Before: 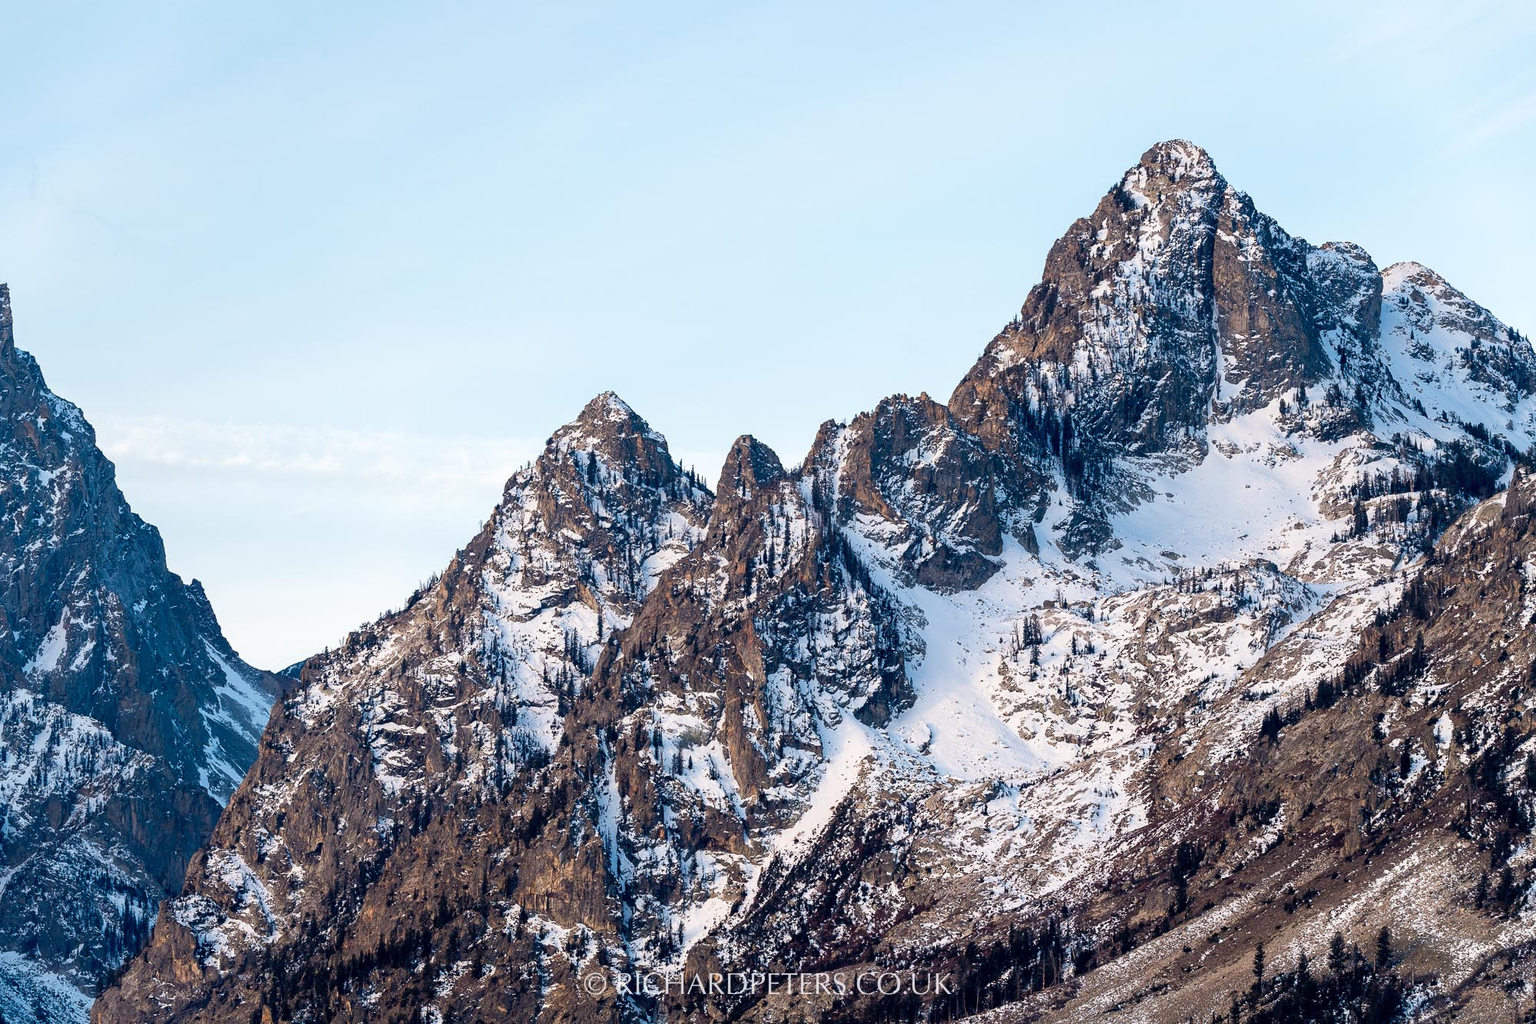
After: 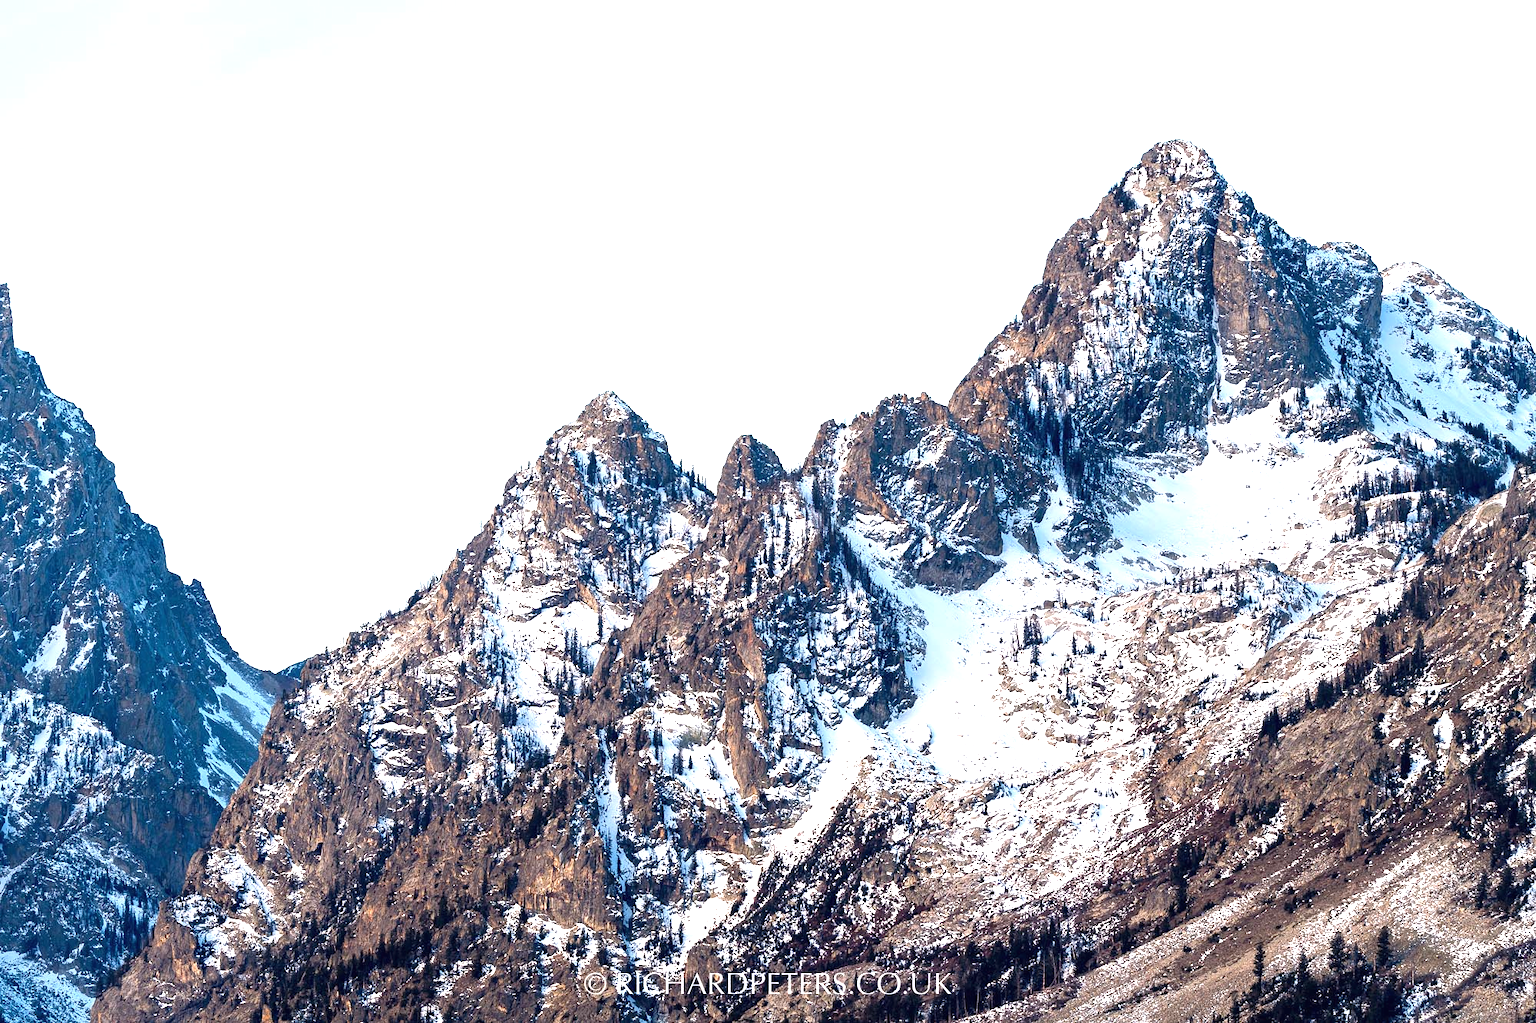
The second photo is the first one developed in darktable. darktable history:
exposure: black level correction -0.001, exposure 0.903 EV, compensate highlight preservation false
